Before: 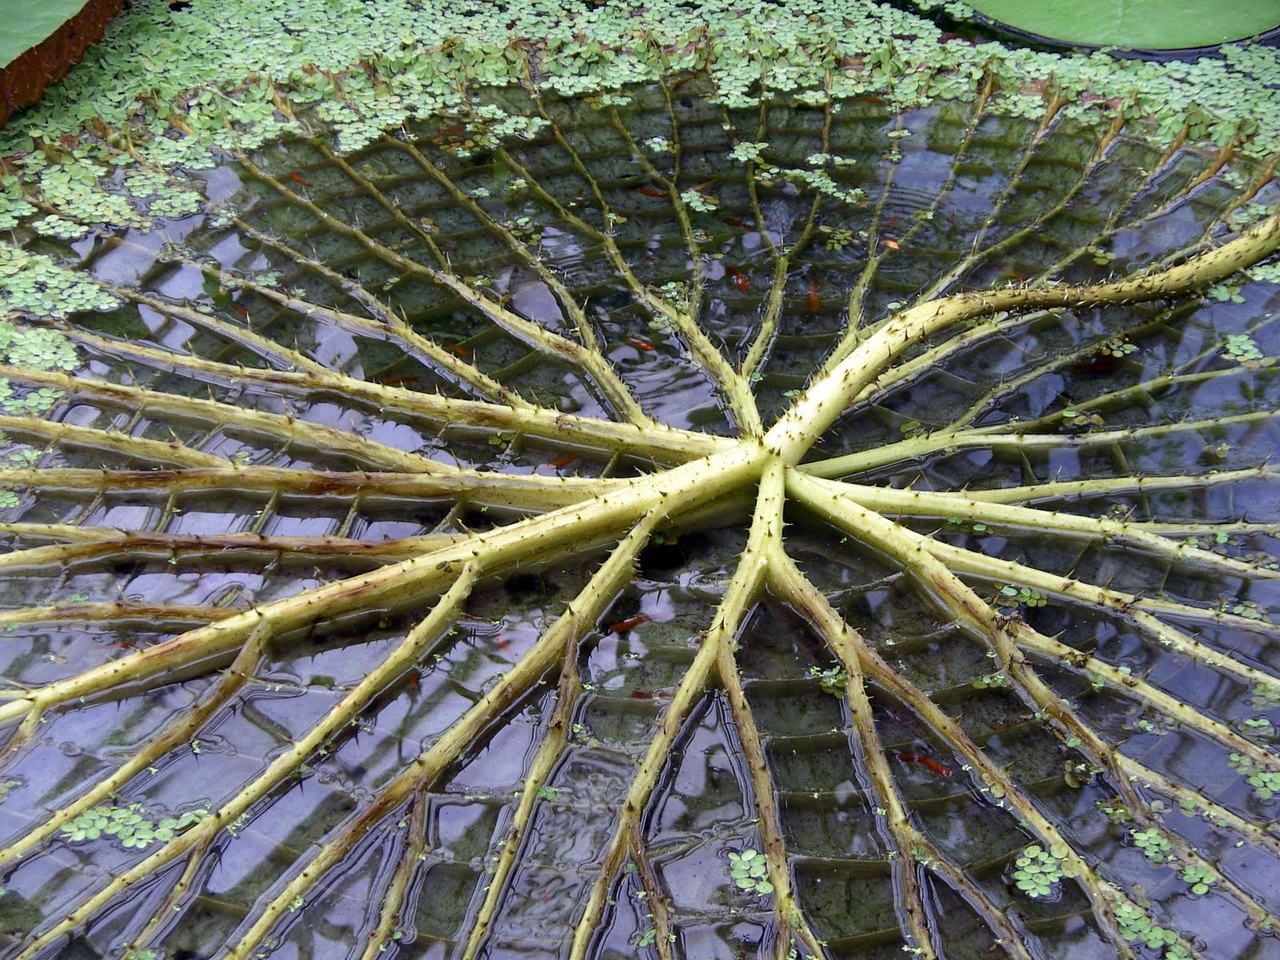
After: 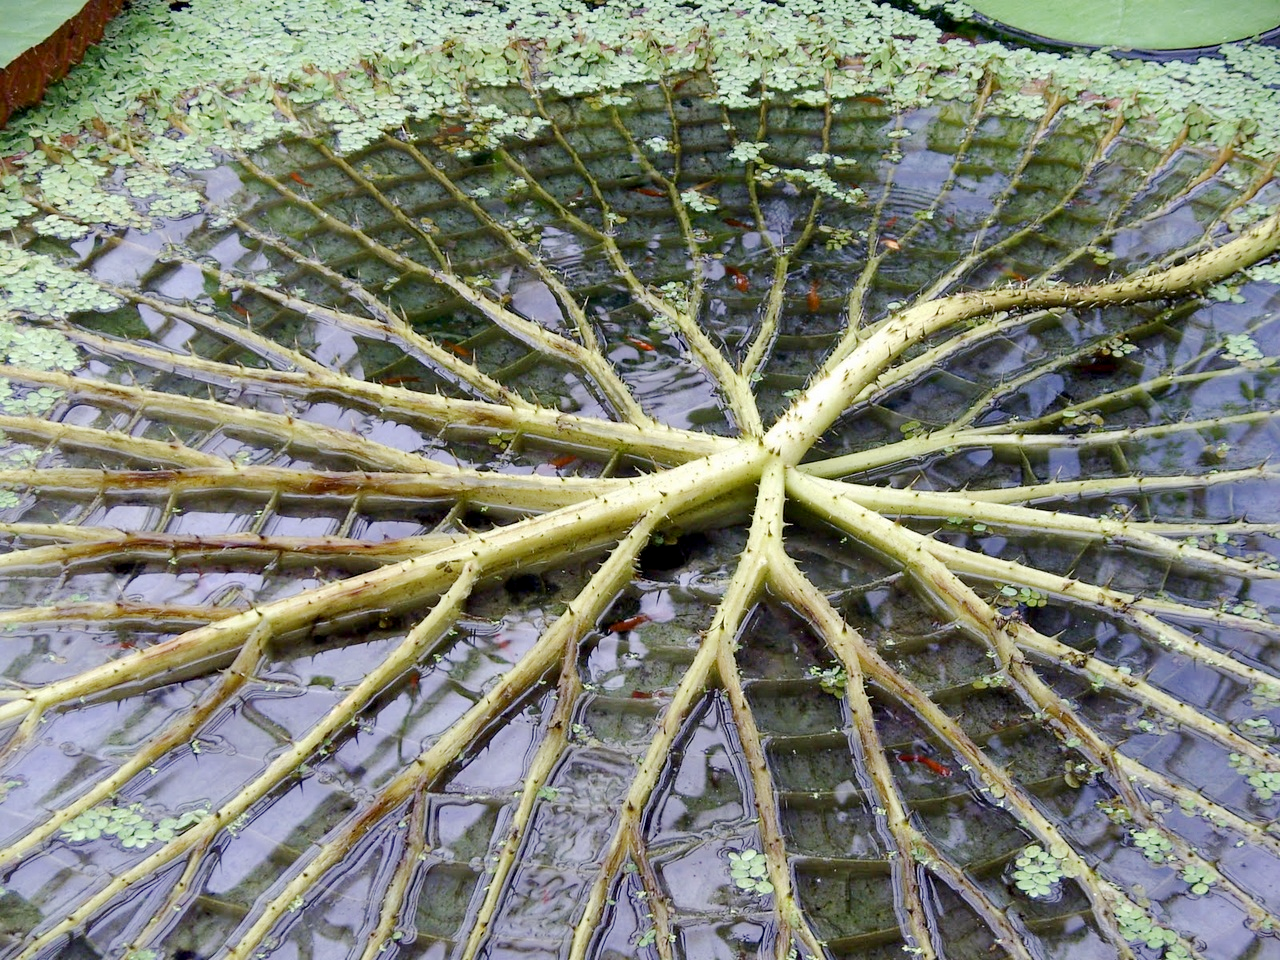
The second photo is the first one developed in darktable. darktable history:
base curve: curves: ch0 [(0, 0) (0.158, 0.273) (0.879, 0.895) (1, 1)], preserve colors none
exposure: black level correction 0.001, compensate highlight preservation false
